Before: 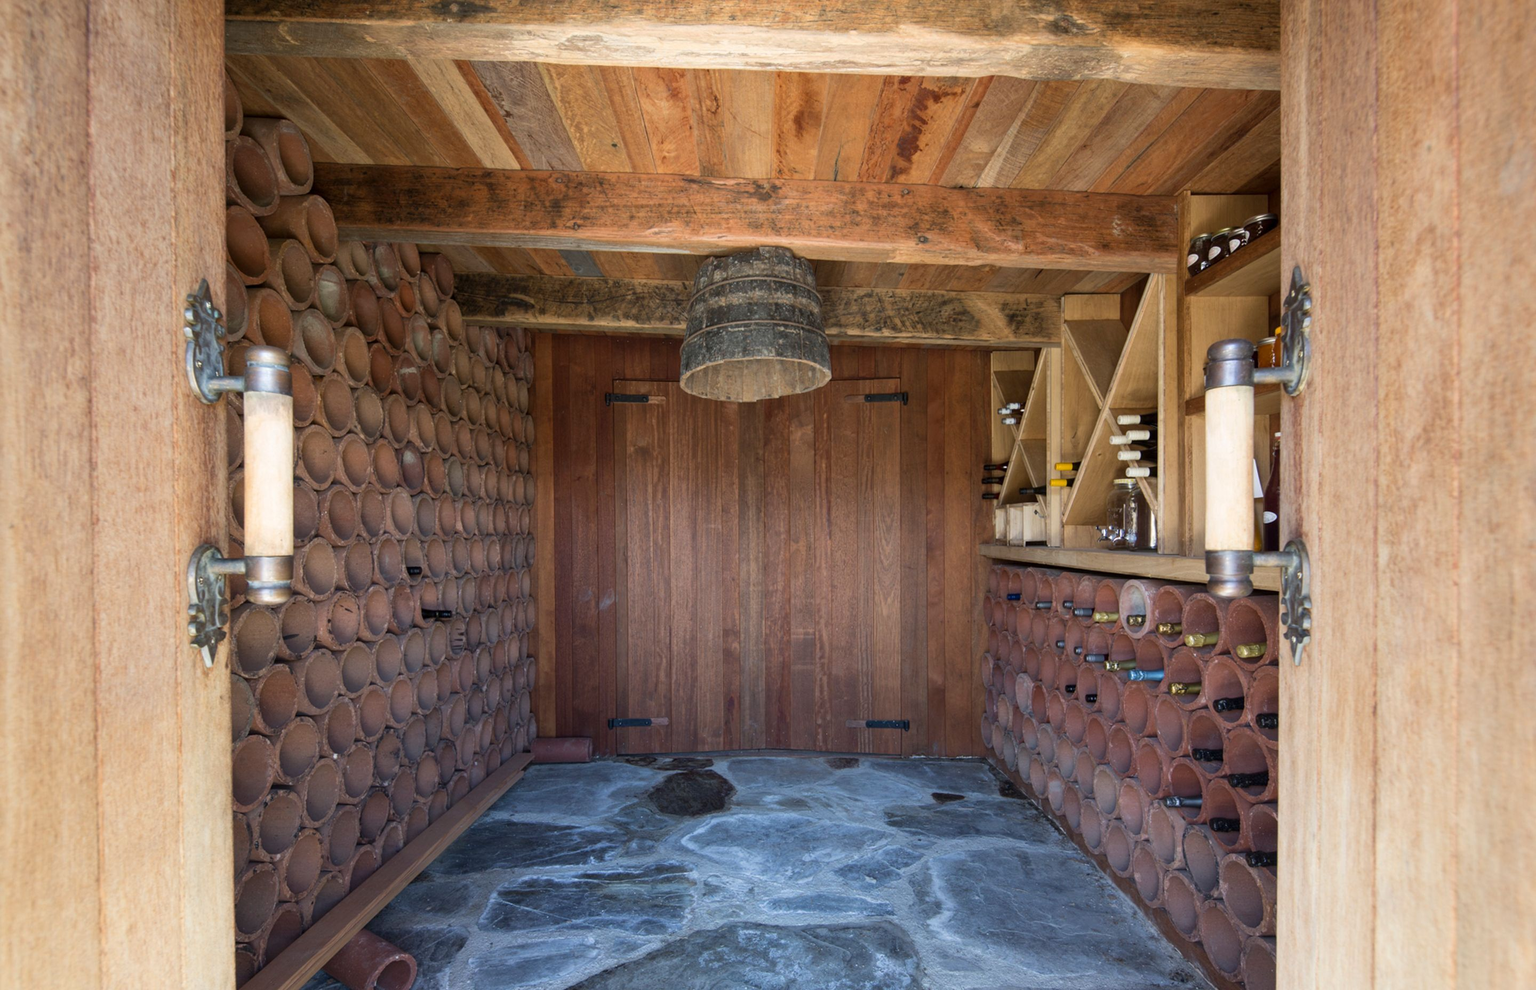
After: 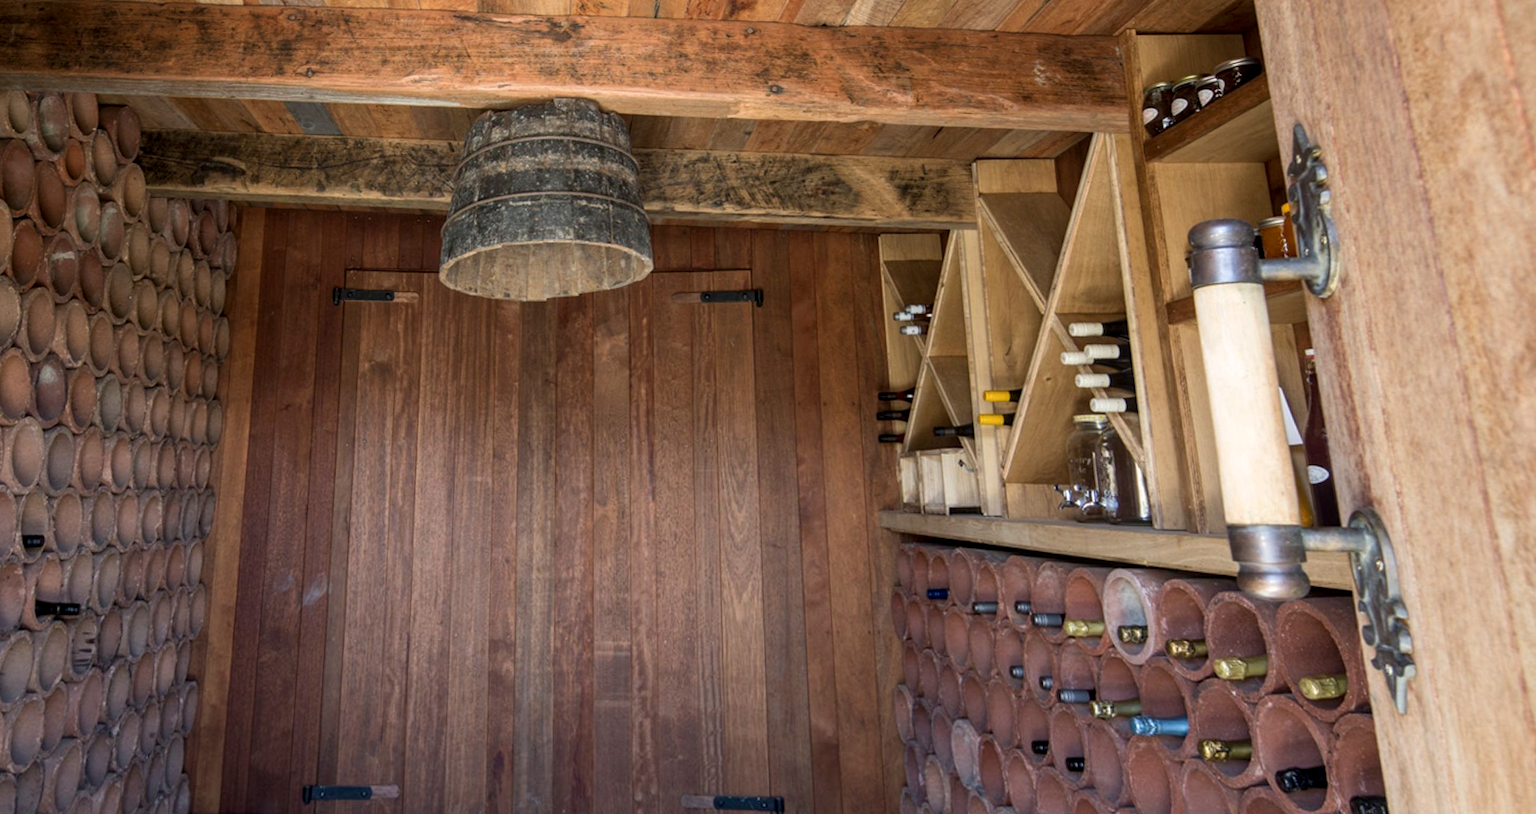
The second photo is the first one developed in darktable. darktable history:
crop: left 18.38%, top 11.092%, right 2.134%, bottom 33.217%
local contrast: on, module defaults
rotate and perspective: rotation 0.72°, lens shift (vertical) -0.352, lens shift (horizontal) -0.051, crop left 0.152, crop right 0.859, crop top 0.019, crop bottom 0.964
